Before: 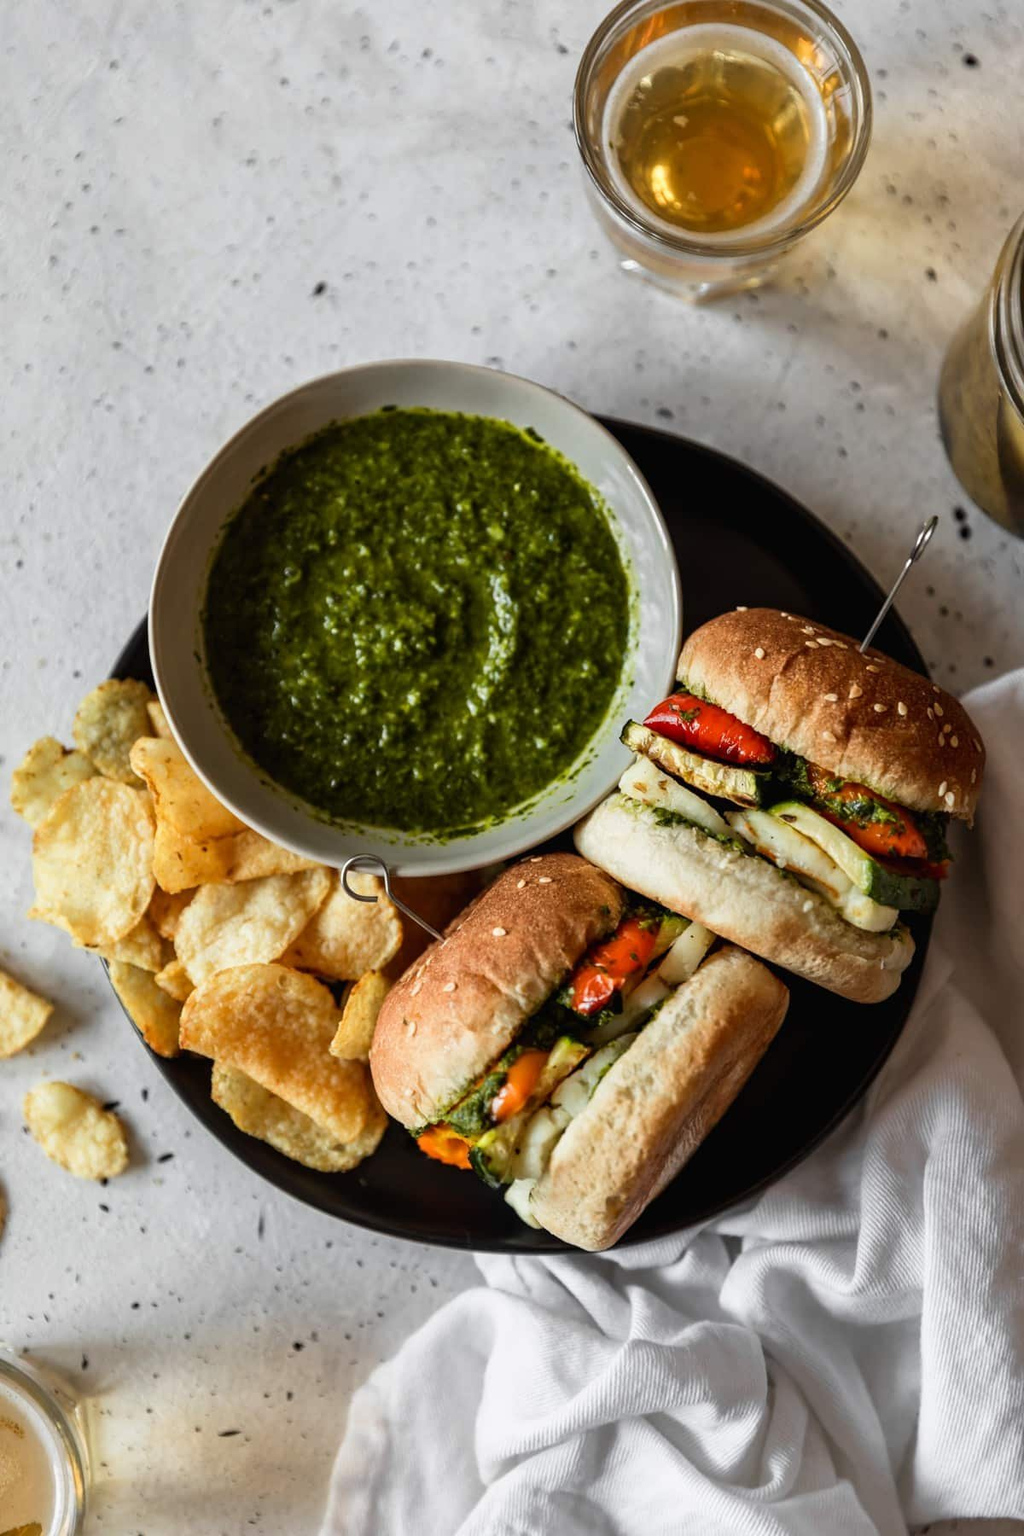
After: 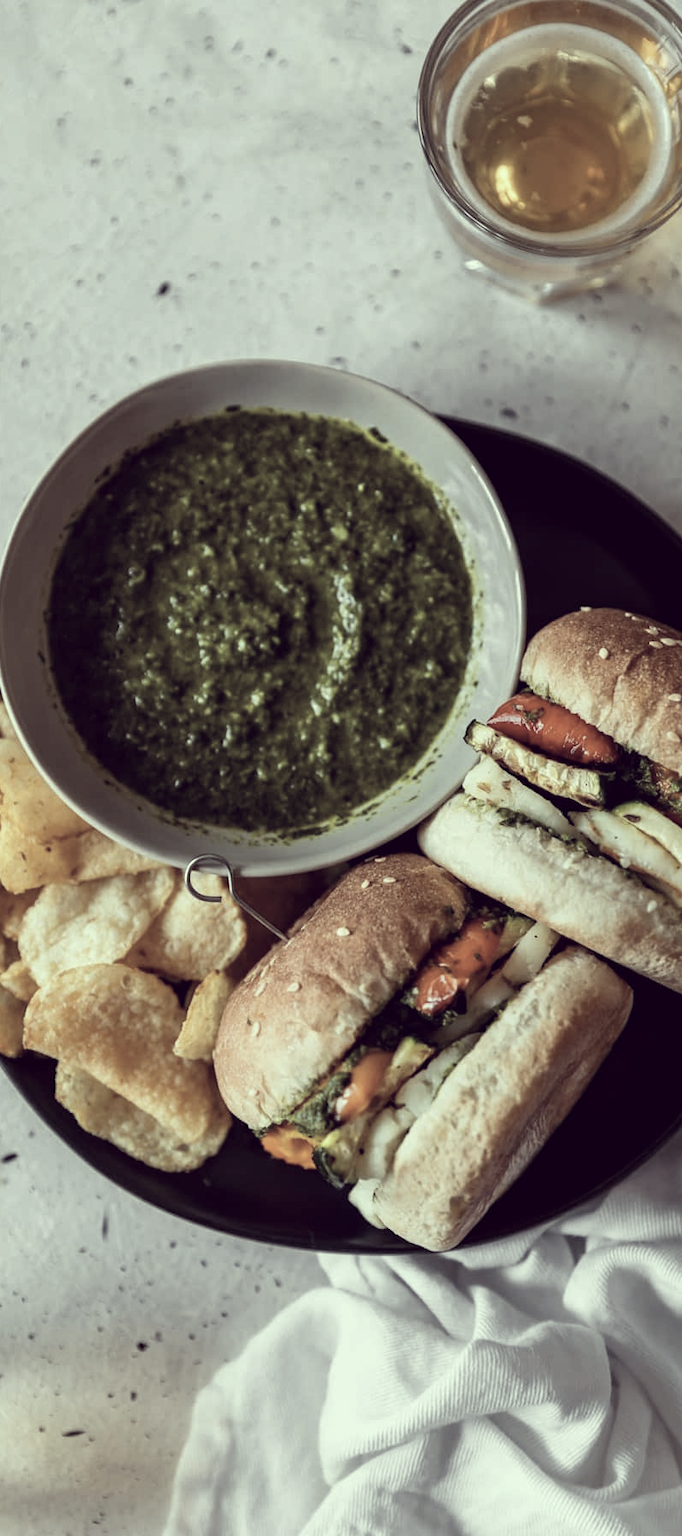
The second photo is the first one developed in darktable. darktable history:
crop and rotate: left 15.294%, right 18.029%
color correction: highlights a* -20.52, highlights b* 20.54, shadows a* 19.84, shadows b* -21.19, saturation 0.431
